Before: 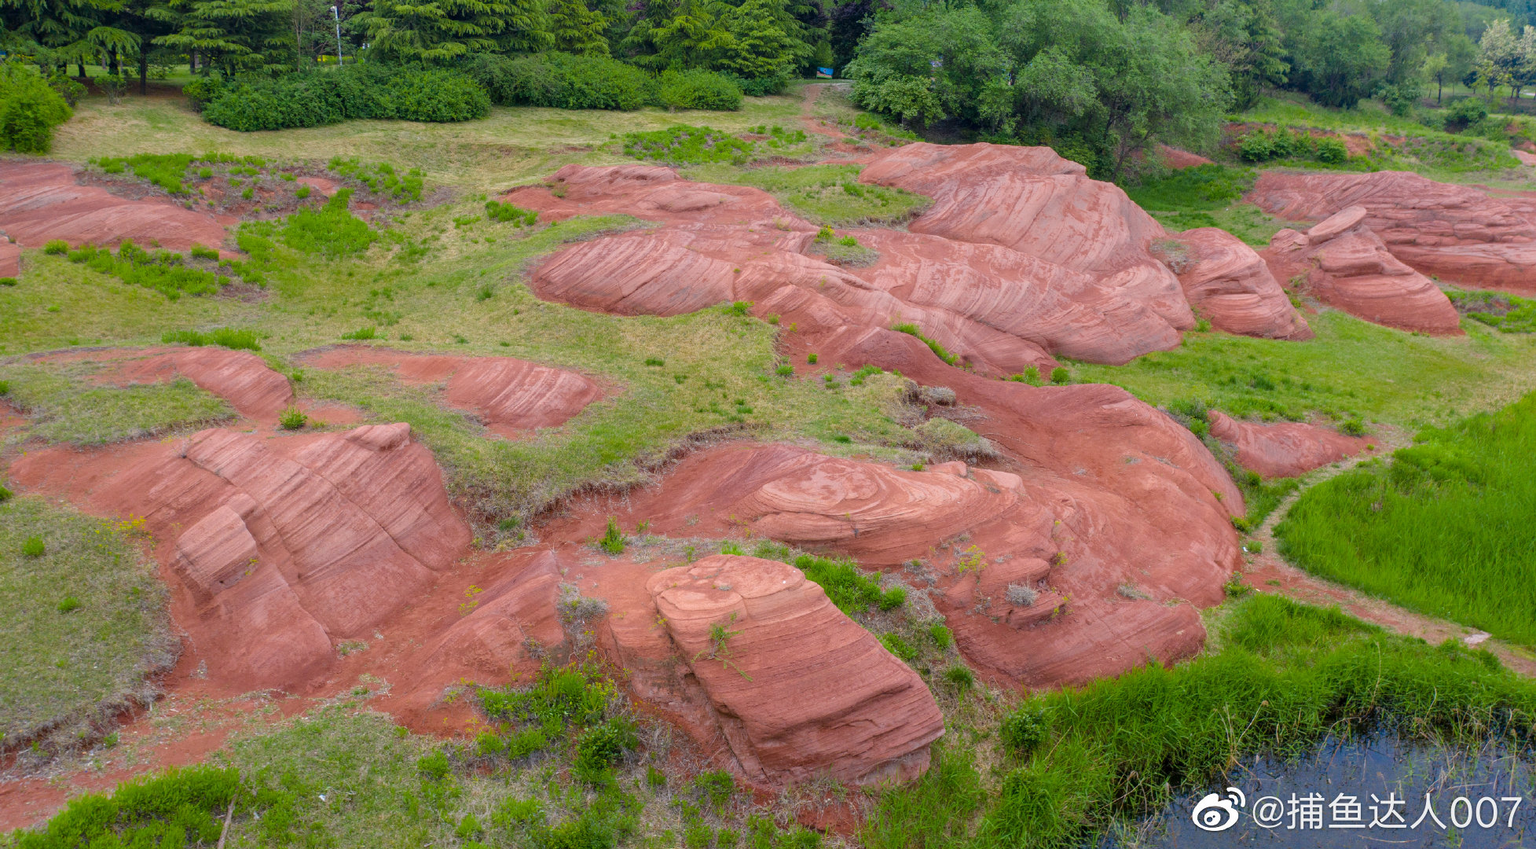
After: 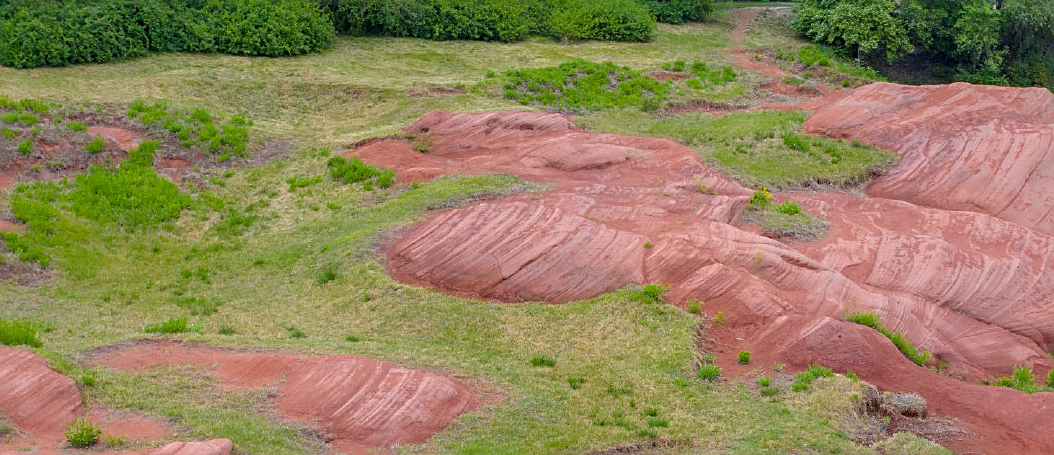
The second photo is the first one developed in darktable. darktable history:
crop: left 14.837%, top 9.235%, right 31.232%, bottom 48.597%
sharpen: on, module defaults
